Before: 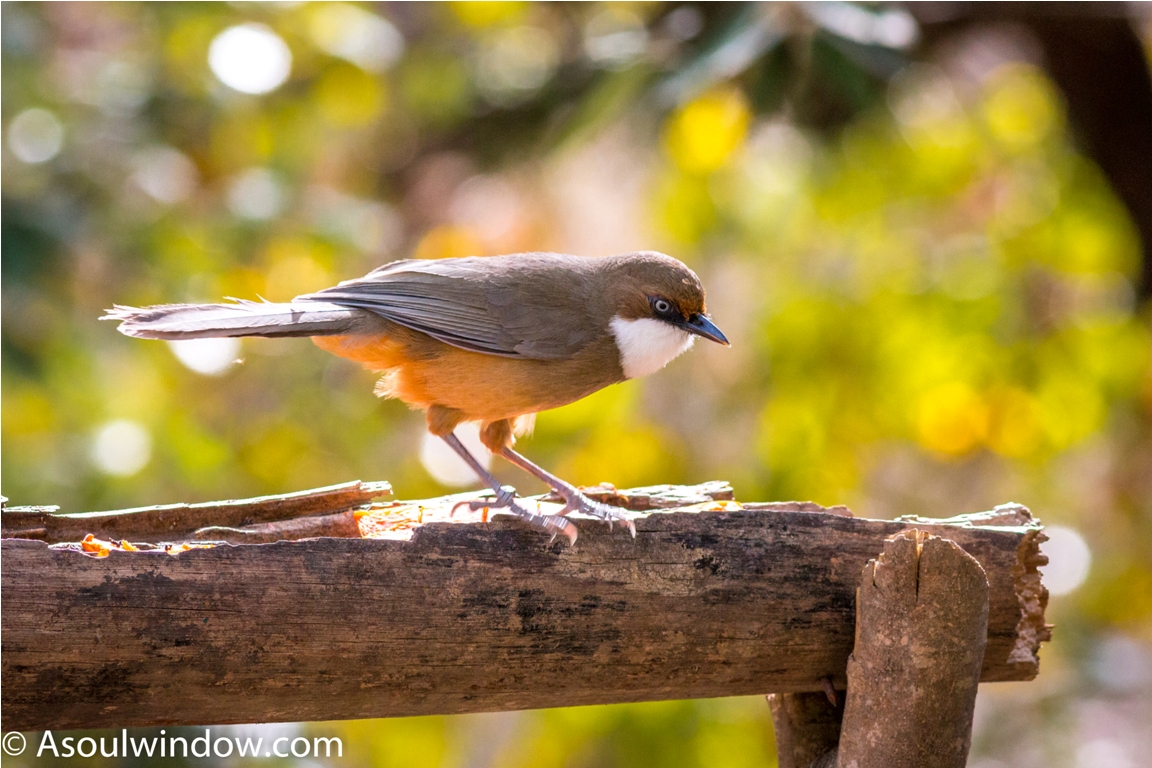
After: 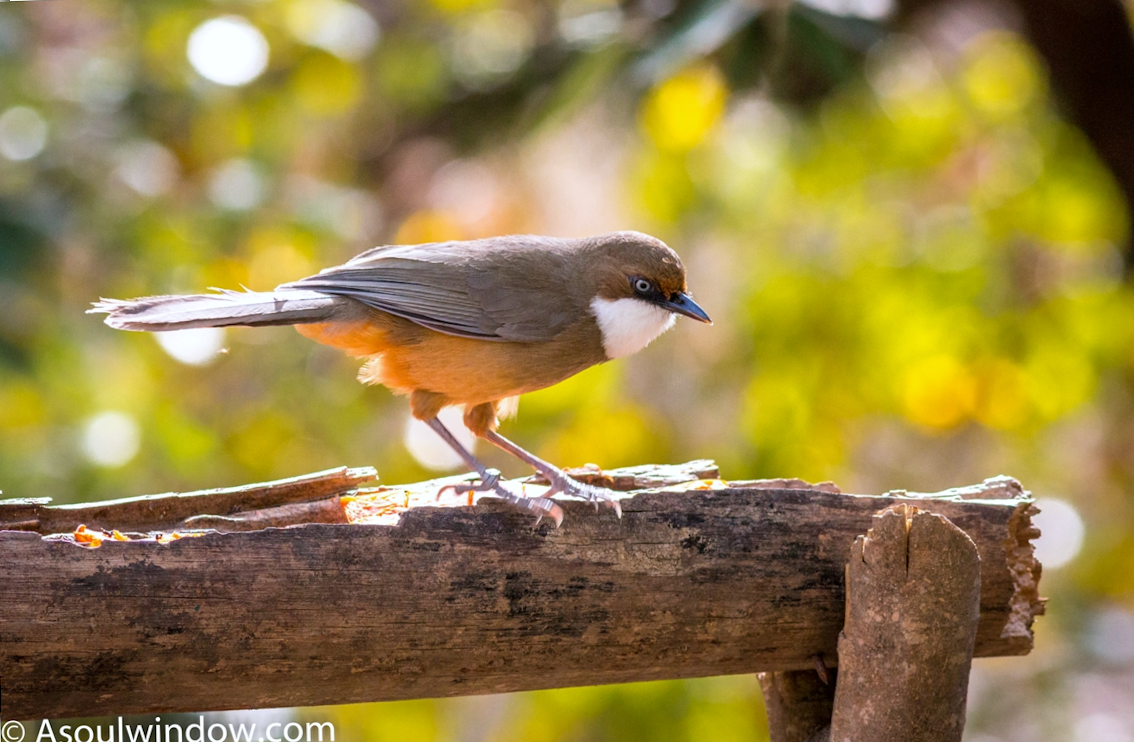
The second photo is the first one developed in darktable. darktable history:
white balance: red 0.982, blue 1.018
rotate and perspective: rotation -1.32°, lens shift (horizontal) -0.031, crop left 0.015, crop right 0.985, crop top 0.047, crop bottom 0.982
